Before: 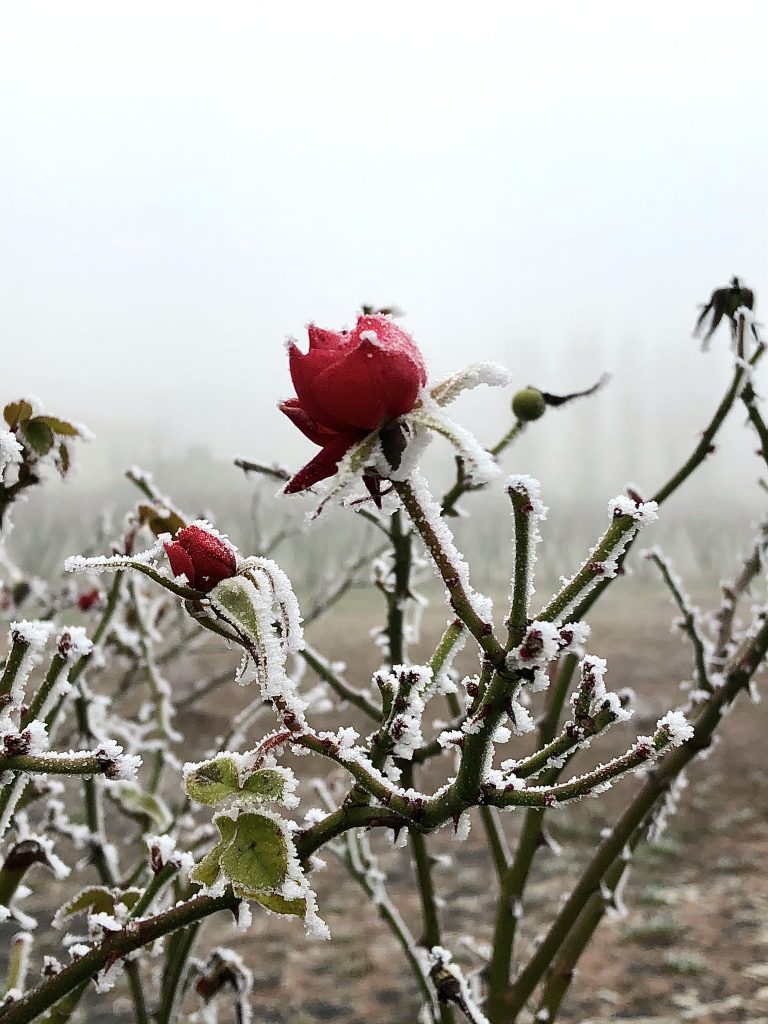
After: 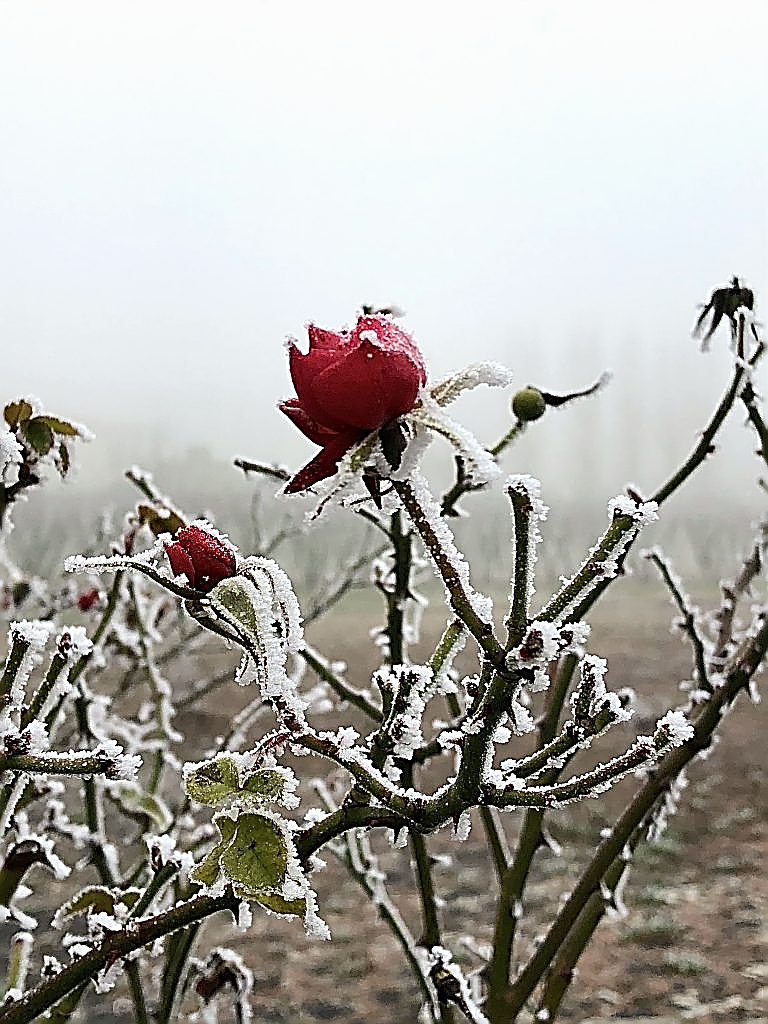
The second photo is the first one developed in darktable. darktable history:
exposure: exposure -0.04 EV, compensate highlight preservation false
sharpen: amount 1.861
